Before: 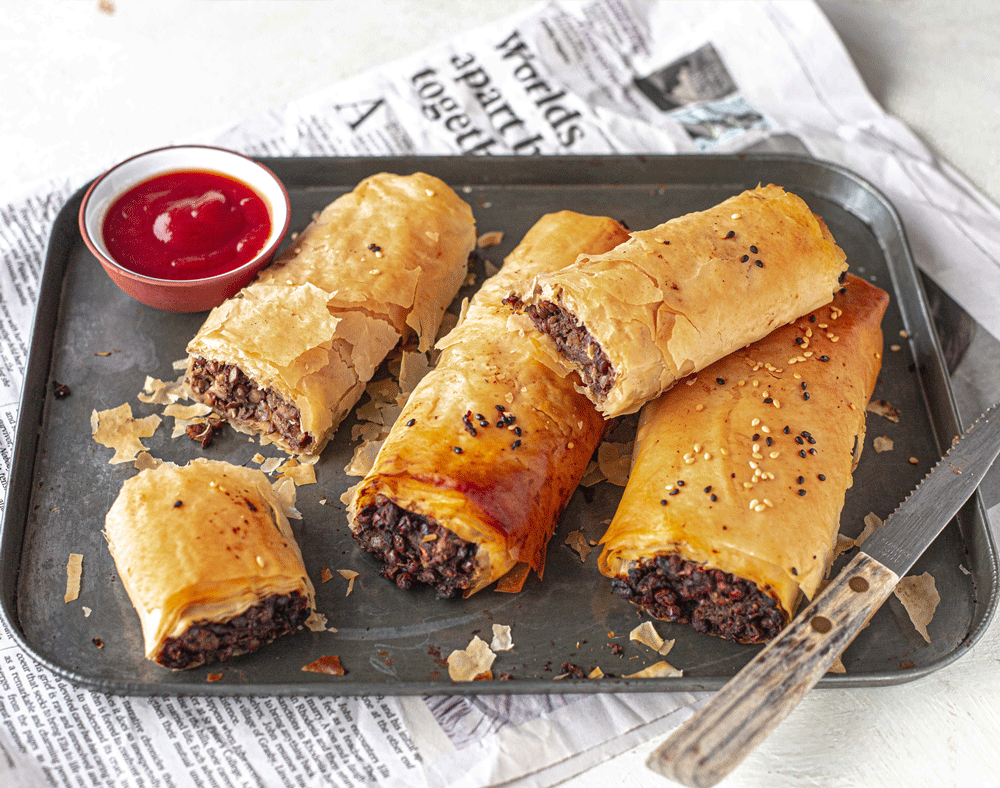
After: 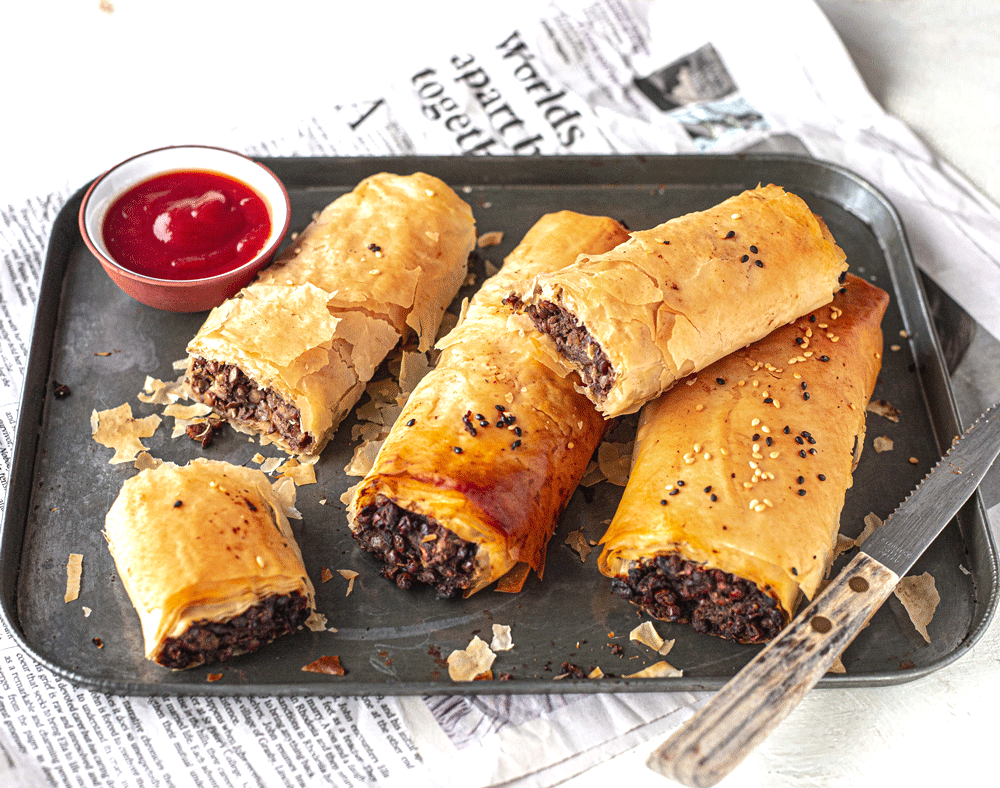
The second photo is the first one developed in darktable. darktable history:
tone equalizer: -8 EV -0.417 EV, -7 EV -0.389 EV, -6 EV -0.333 EV, -5 EV -0.222 EV, -3 EV 0.222 EV, -2 EV 0.333 EV, -1 EV 0.389 EV, +0 EV 0.417 EV, edges refinement/feathering 500, mask exposure compensation -1.57 EV, preserve details no
local contrast: mode bilateral grid, contrast 100, coarseness 100, detail 91%, midtone range 0.2
